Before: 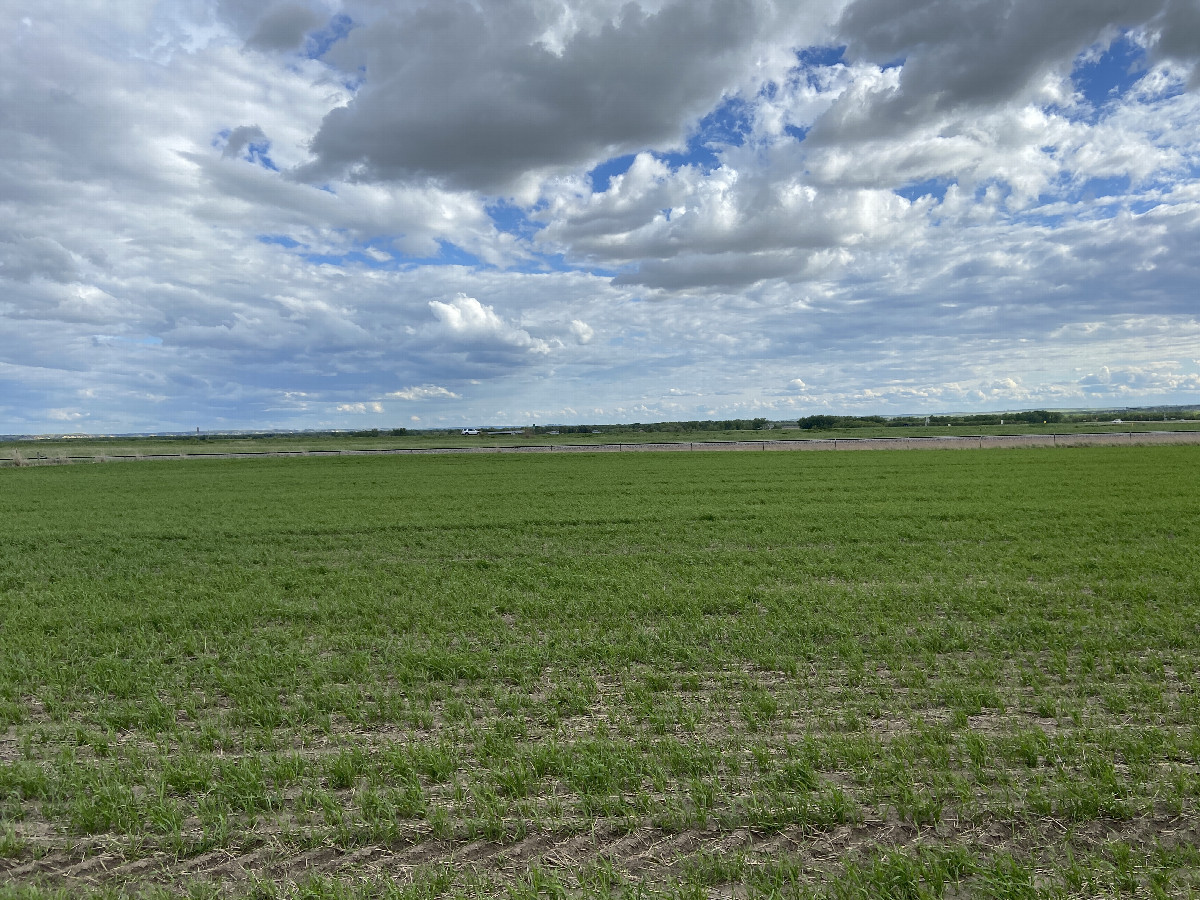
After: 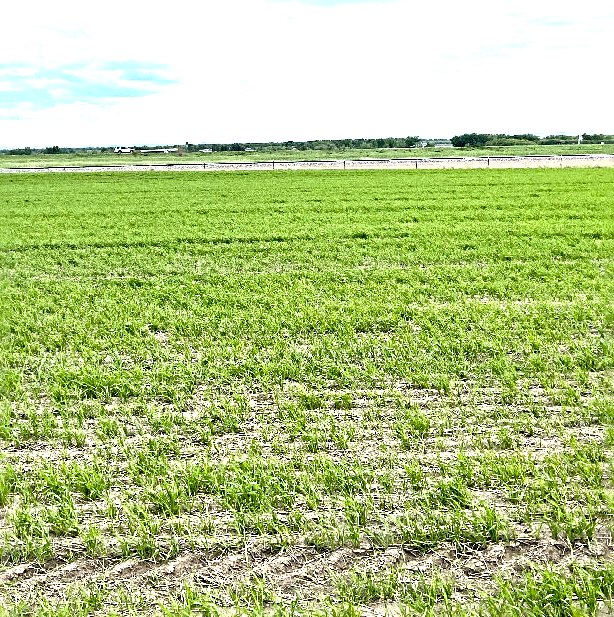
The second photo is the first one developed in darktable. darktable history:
color balance rgb: global offset › luminance -0.88%, perceptual saturation grading › global saturation 15.055%, perceptual brilliance grading › highlights 10.444%, perceptual brilliance grading › shadows -10.768%
exposure: black level correction 0.001, exposure 1.815 EV, compensate exposure bias true, compensate highlight preservation false
crop and rotate: left 28.986%, top 31.362%, right 19.828%
sharpen: radius 3.987
